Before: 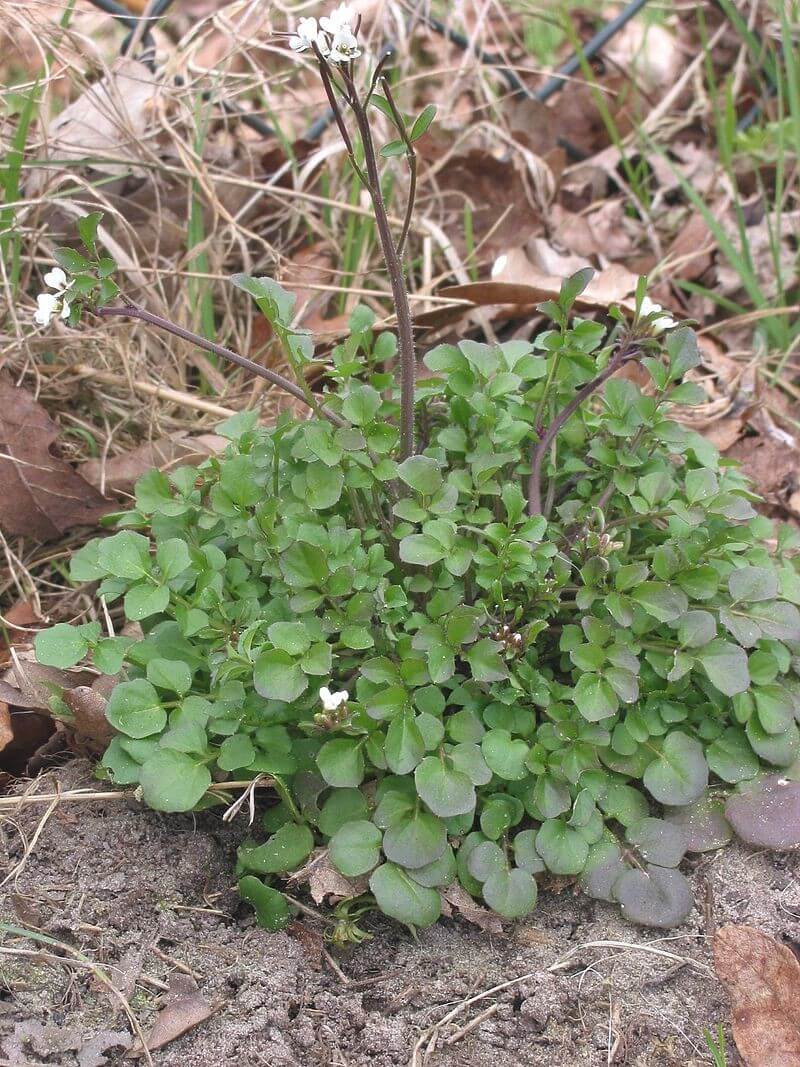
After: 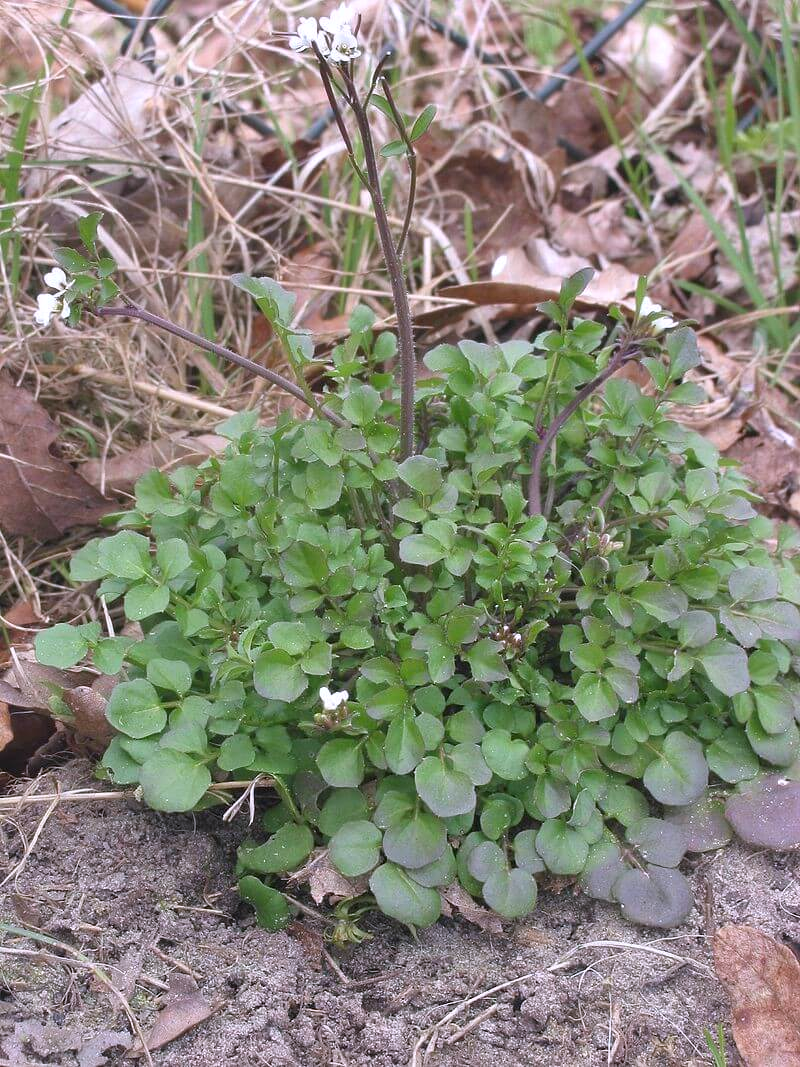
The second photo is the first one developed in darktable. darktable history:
white balance: red 1.004, blue 1.096
